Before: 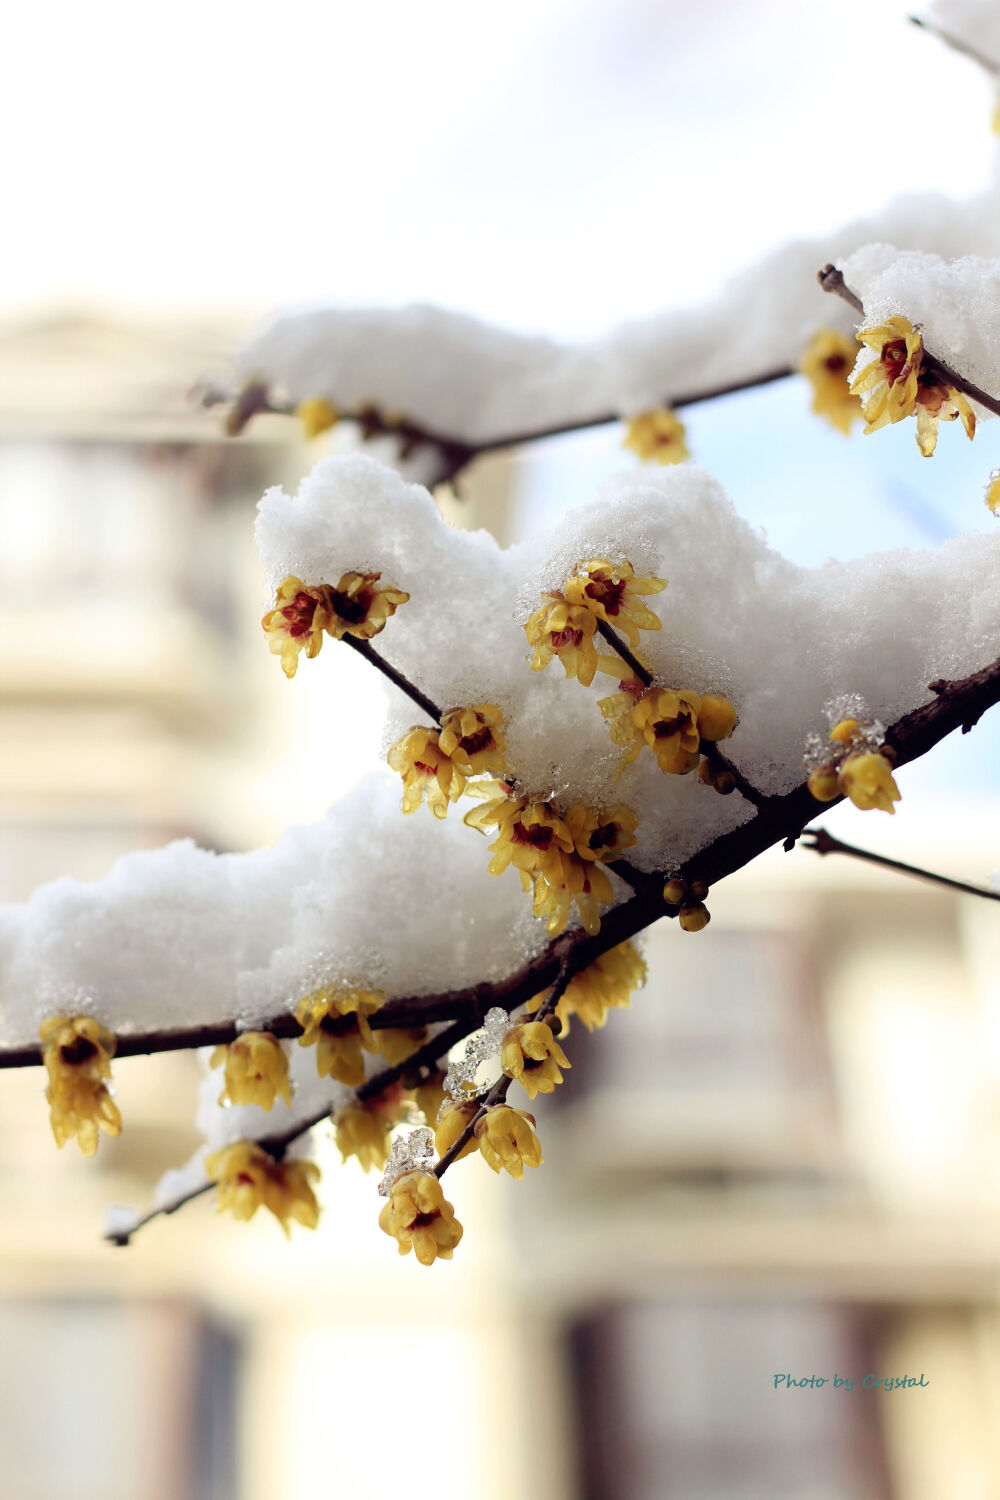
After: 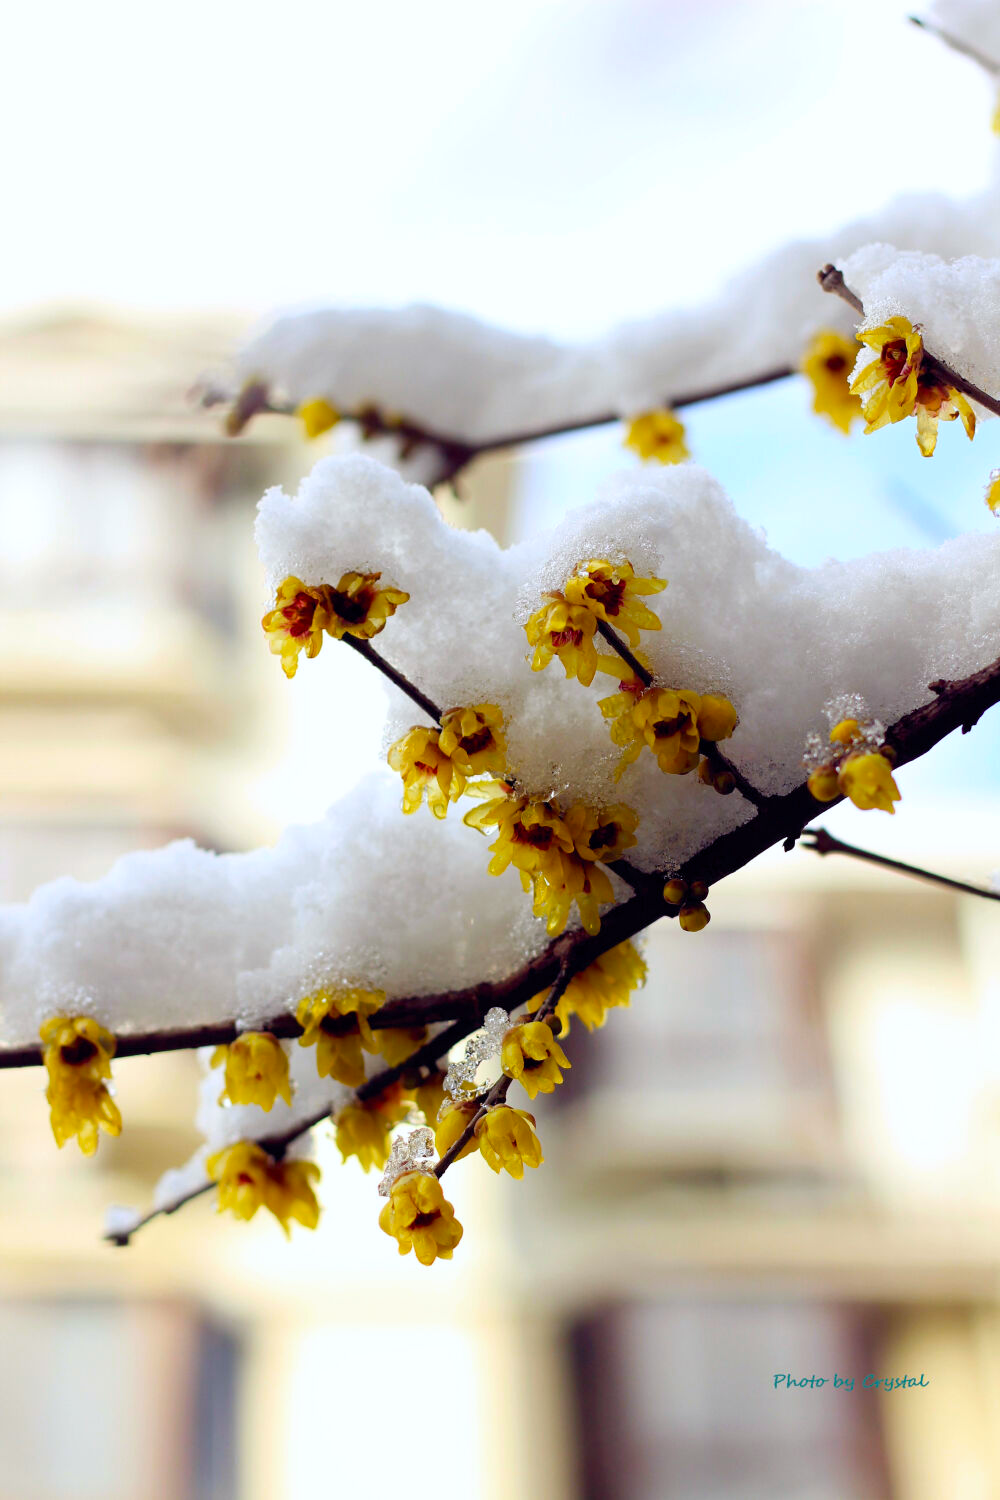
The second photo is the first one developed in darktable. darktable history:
white balance: red 0.983, blue 1.036
color balance rgb: linear chroma grading › global chroma 15%, perceptual saturation grading › global saturation 30%
